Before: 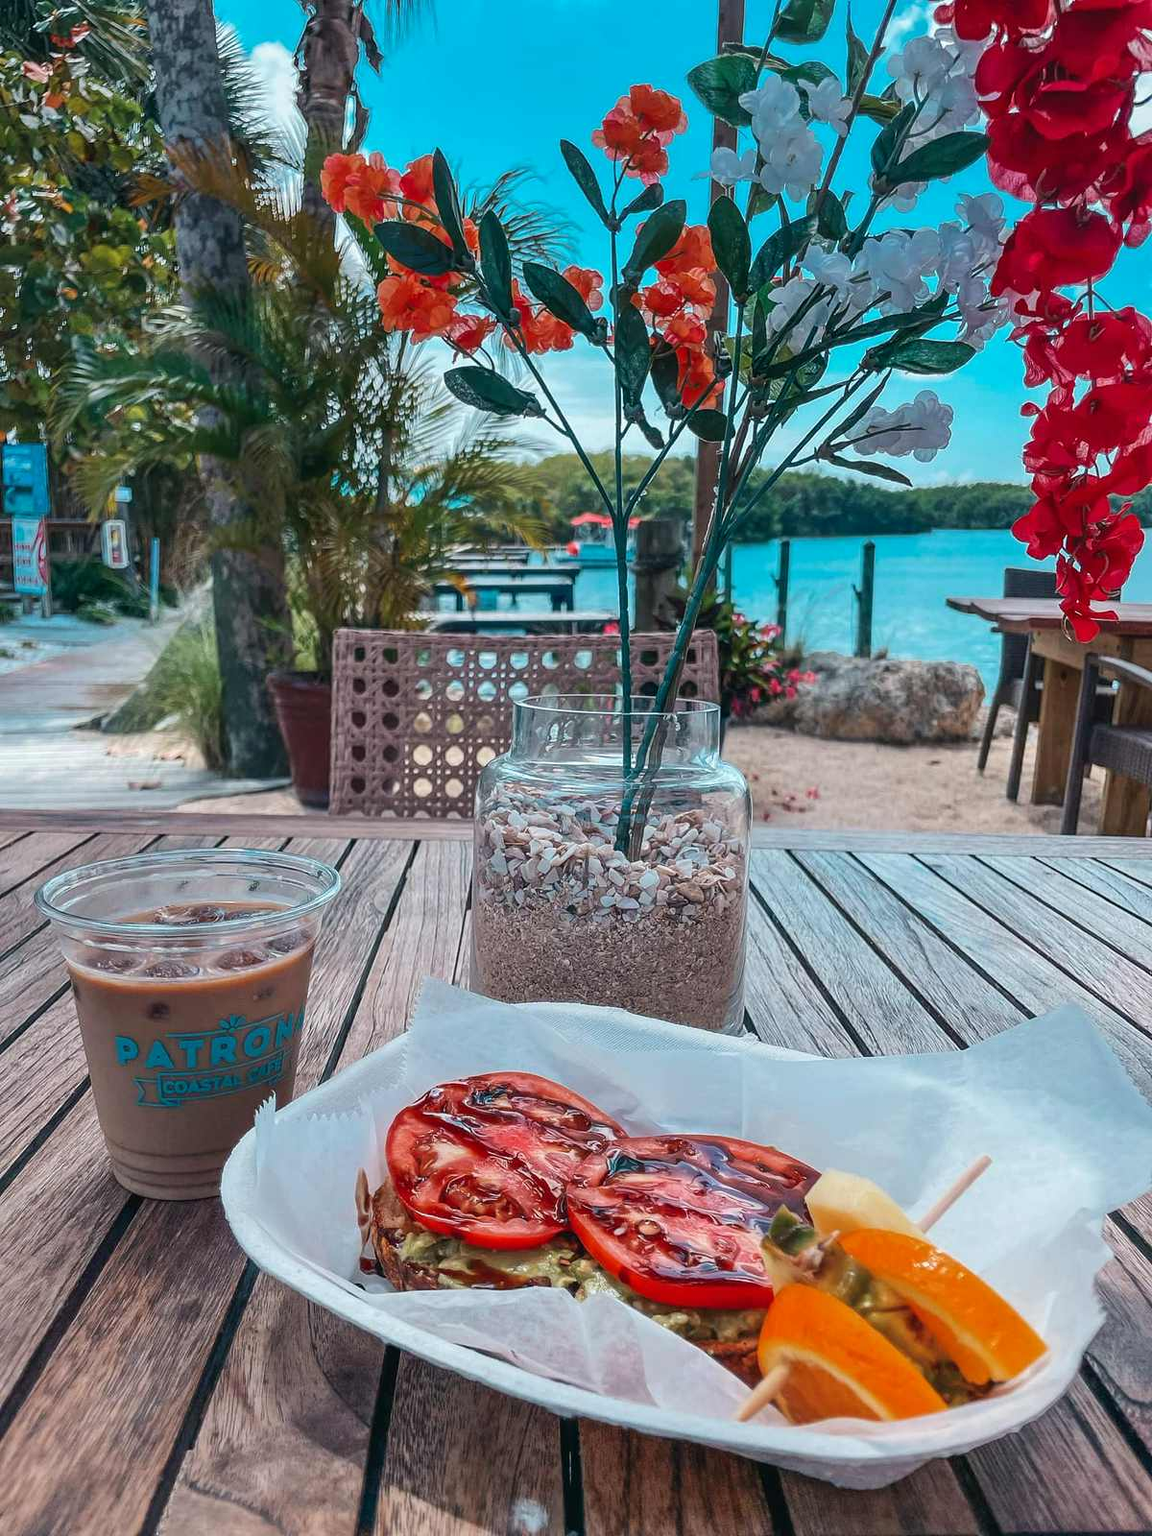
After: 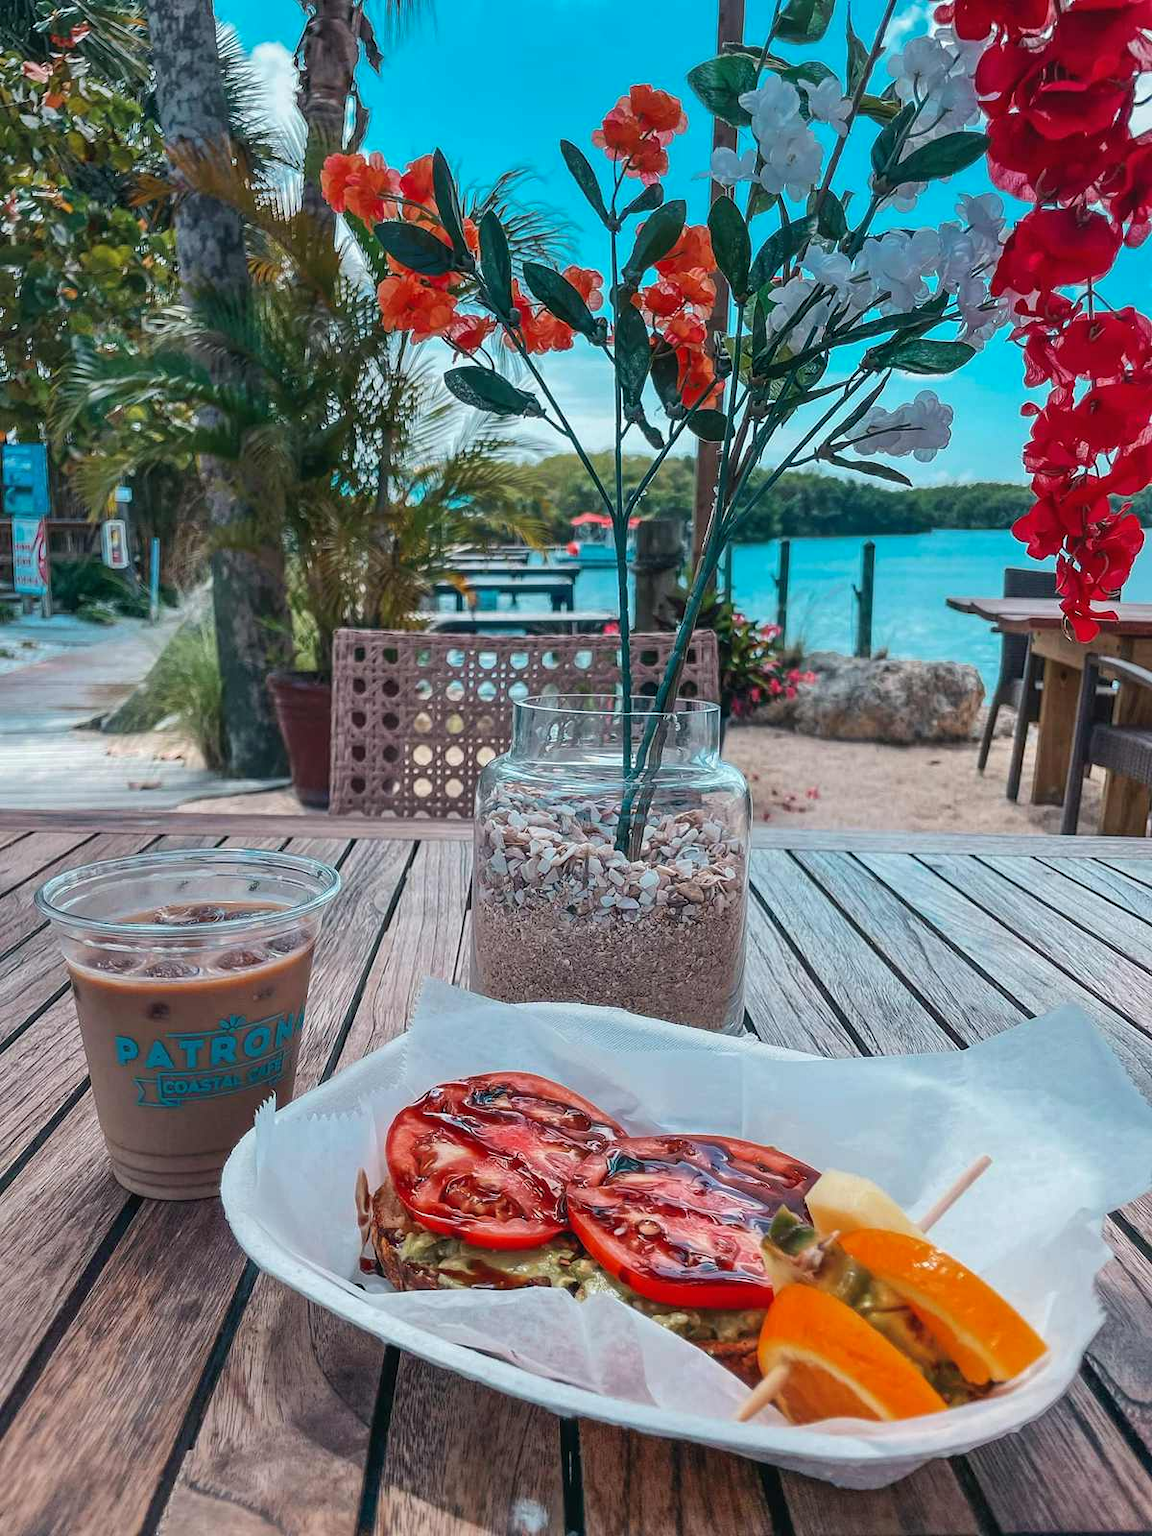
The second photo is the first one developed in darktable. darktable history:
shadows and highlights: radius 125.31, shadows 21.17, highlights -22.61, low approximation 0.01
